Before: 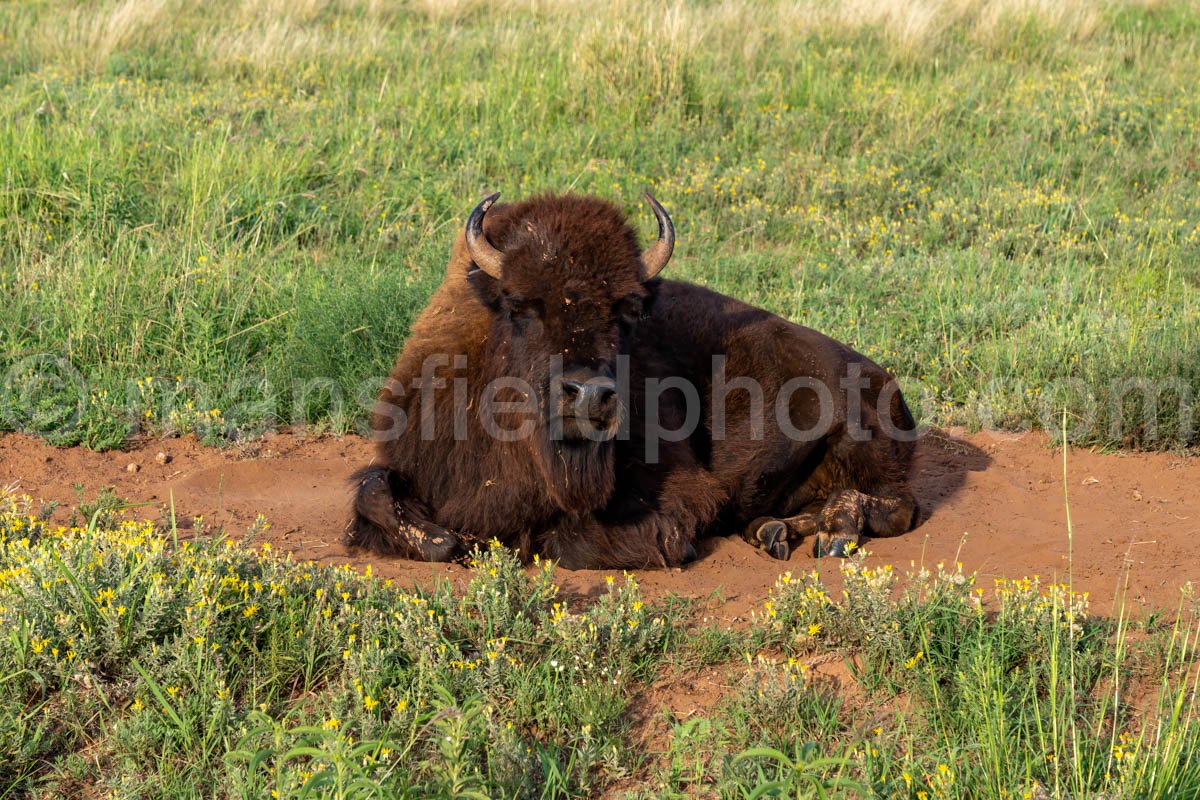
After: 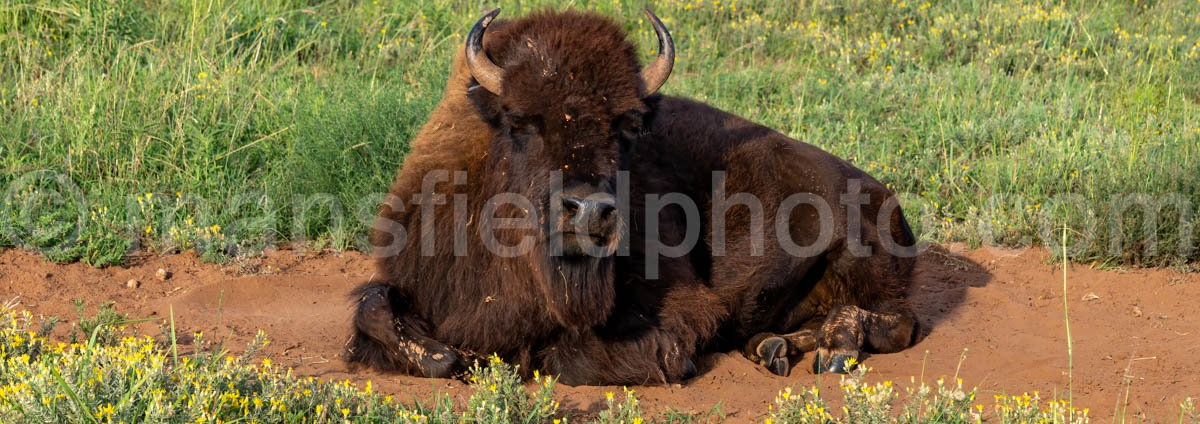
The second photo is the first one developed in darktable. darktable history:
crop and rotate: top 23.234%, bottom 23.649%
shadows and highlights: shadows 36.31, highlights -27.43, soften with gaussian
